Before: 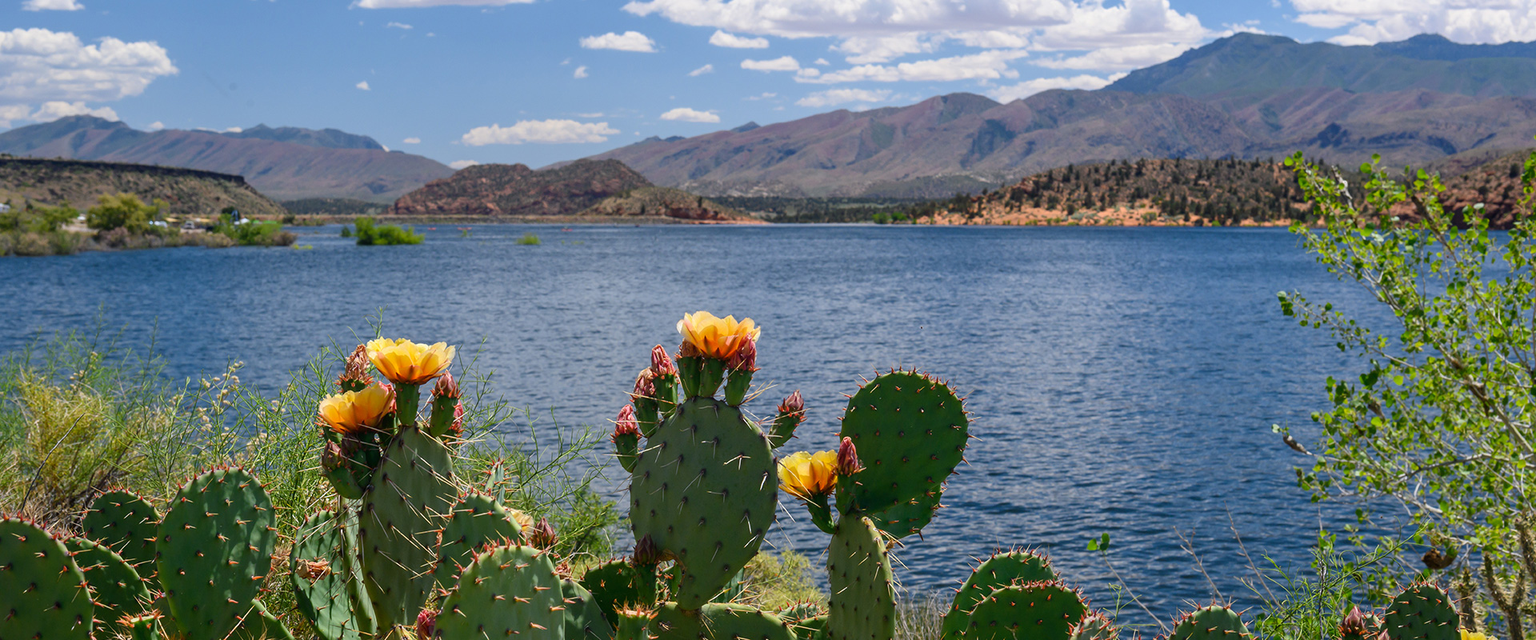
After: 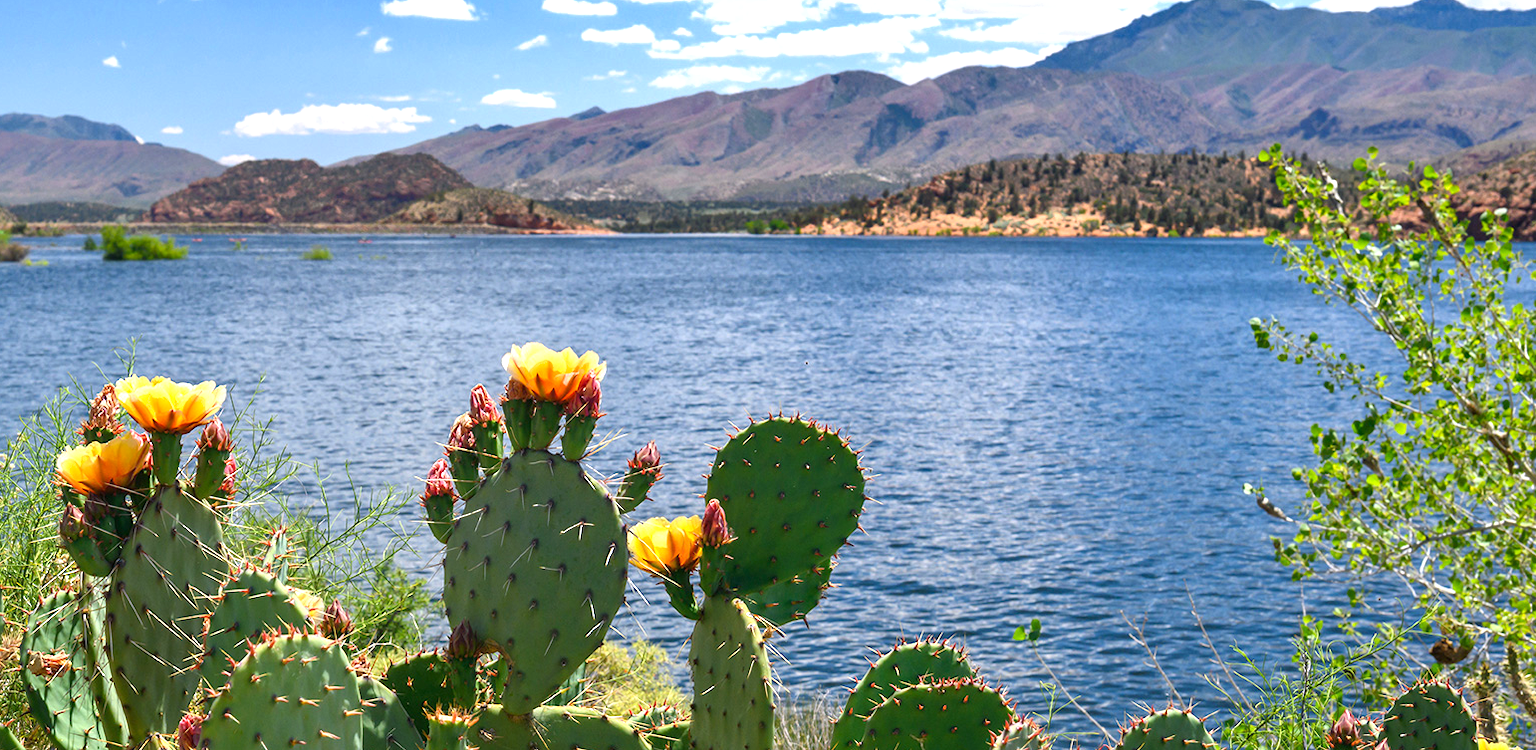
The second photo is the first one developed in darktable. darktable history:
exposure: exposure 0.942 EV, compensate highlight preservation false
crop and rotate: left 17.849%, top 5.77%, right 1.838%
shadows and highlights: low approximation 0.01, soften with gaussian
